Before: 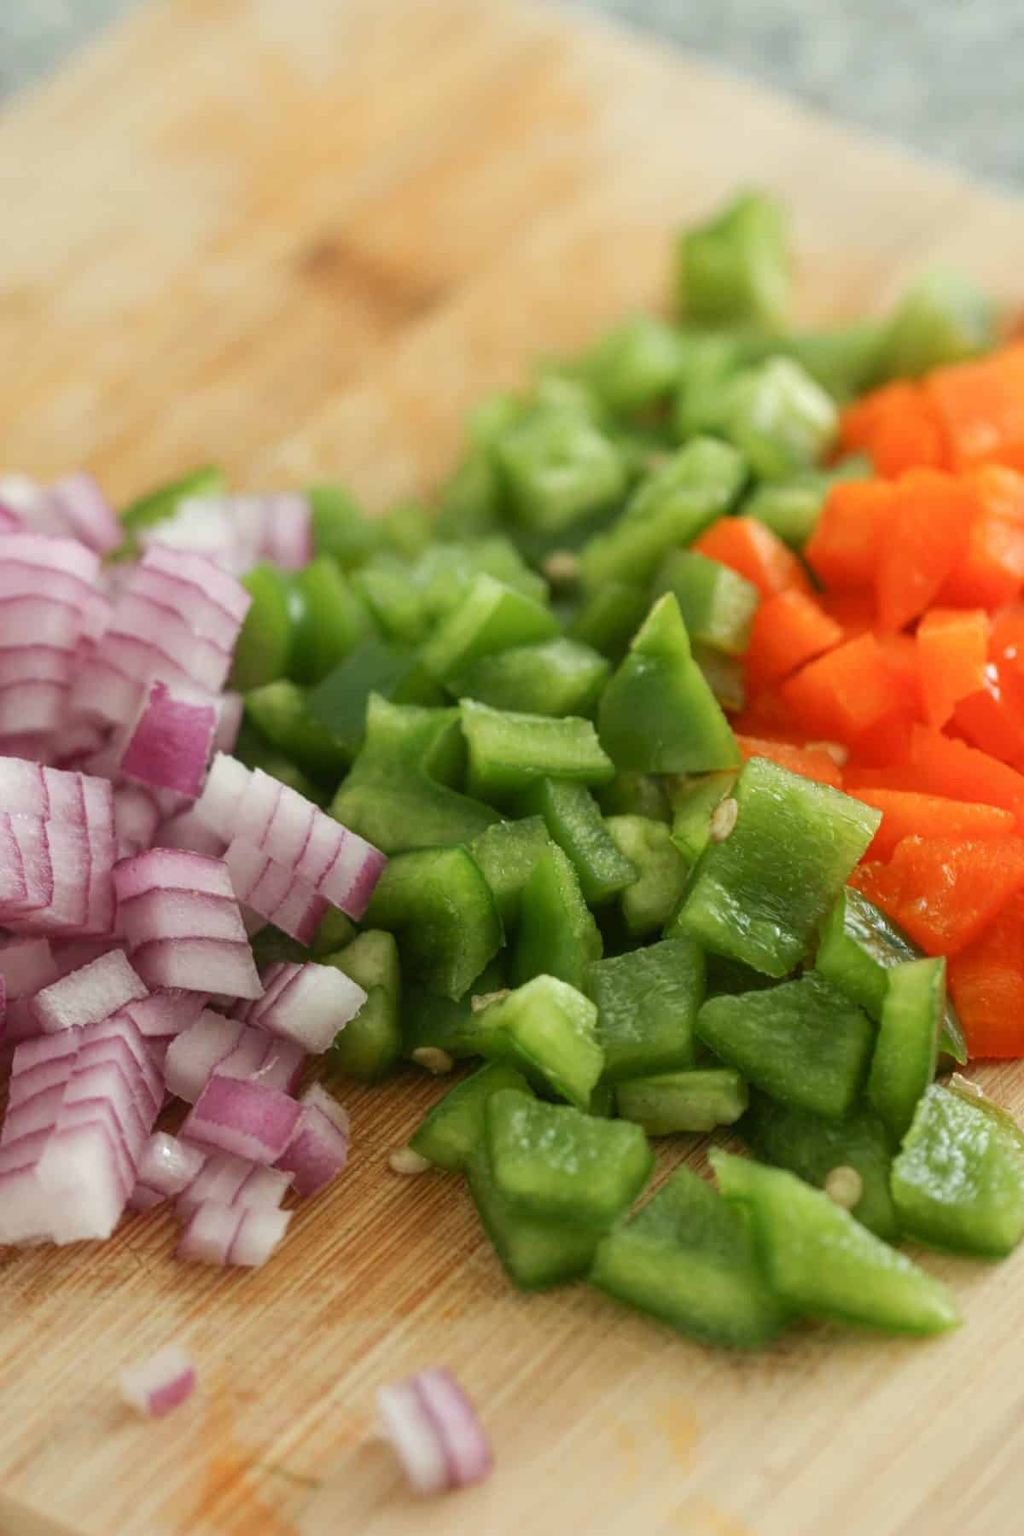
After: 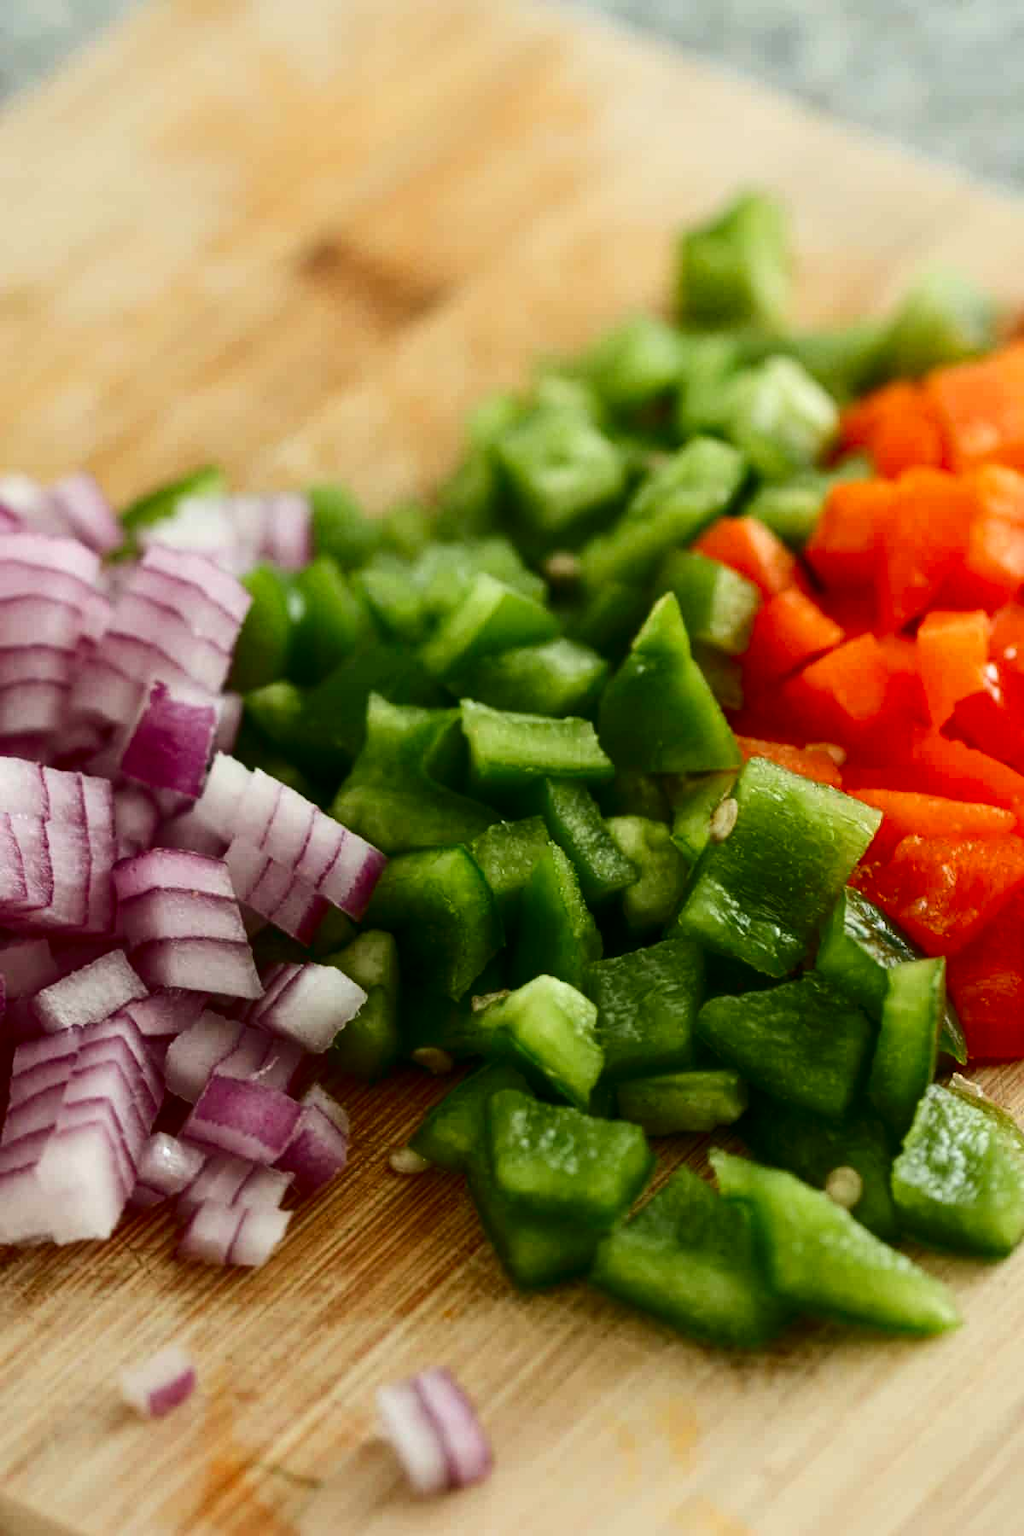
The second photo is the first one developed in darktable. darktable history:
contrast brightness saturation: contrast 0.24, brightness -0.23, saturation 0.135
